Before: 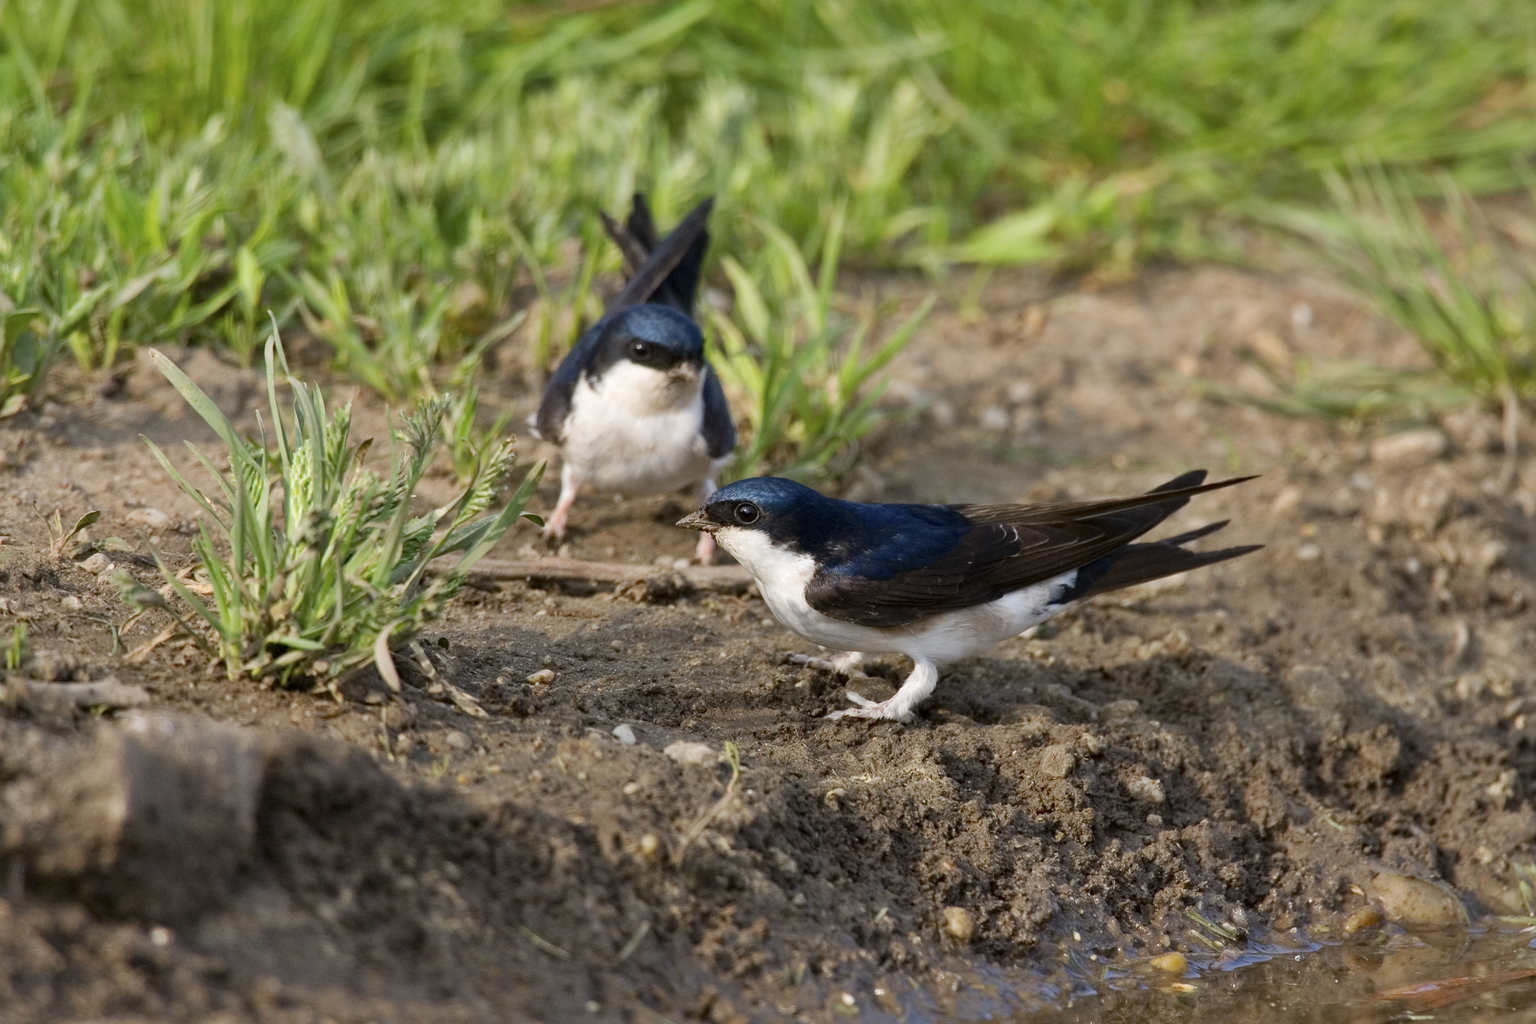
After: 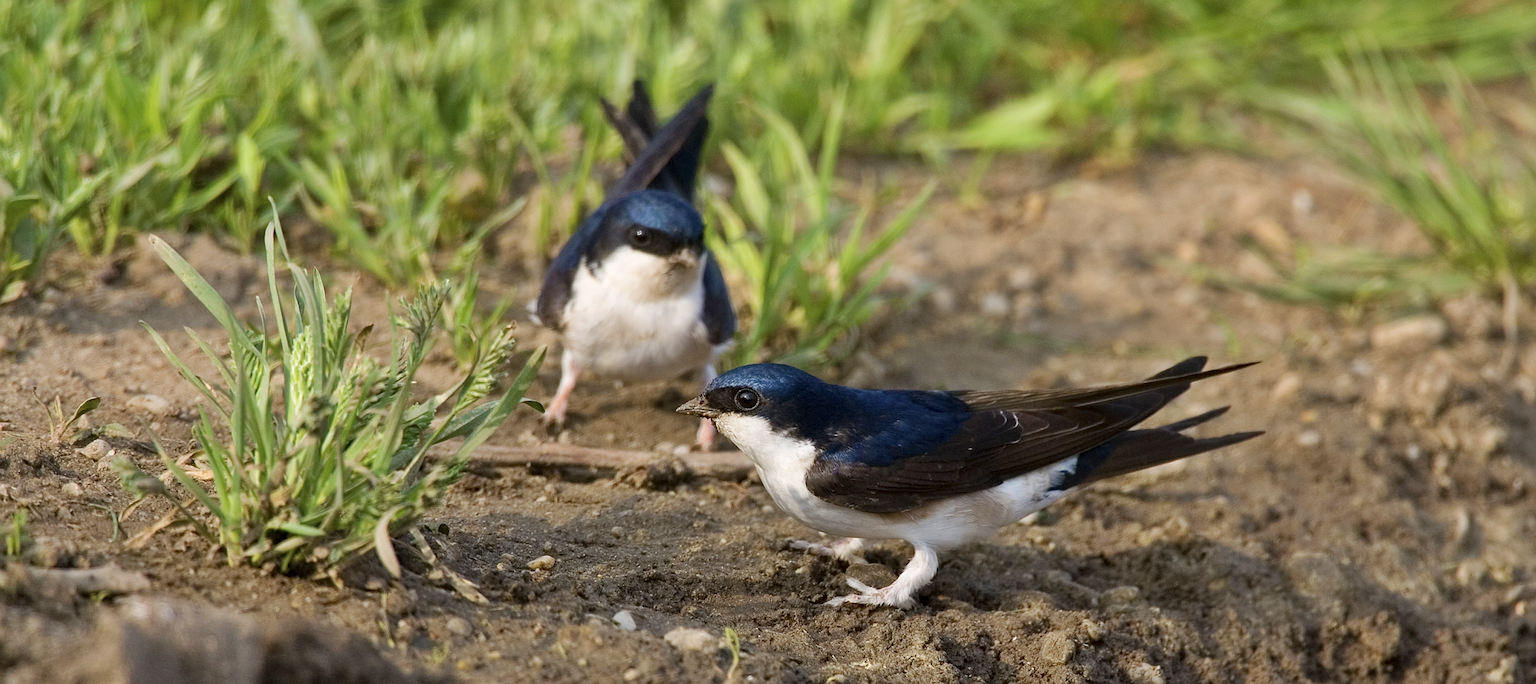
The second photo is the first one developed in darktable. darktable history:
sharpen: on, module defaults
velvia: on, module defaults
crop: top 11.14%, bottom 22.013%
